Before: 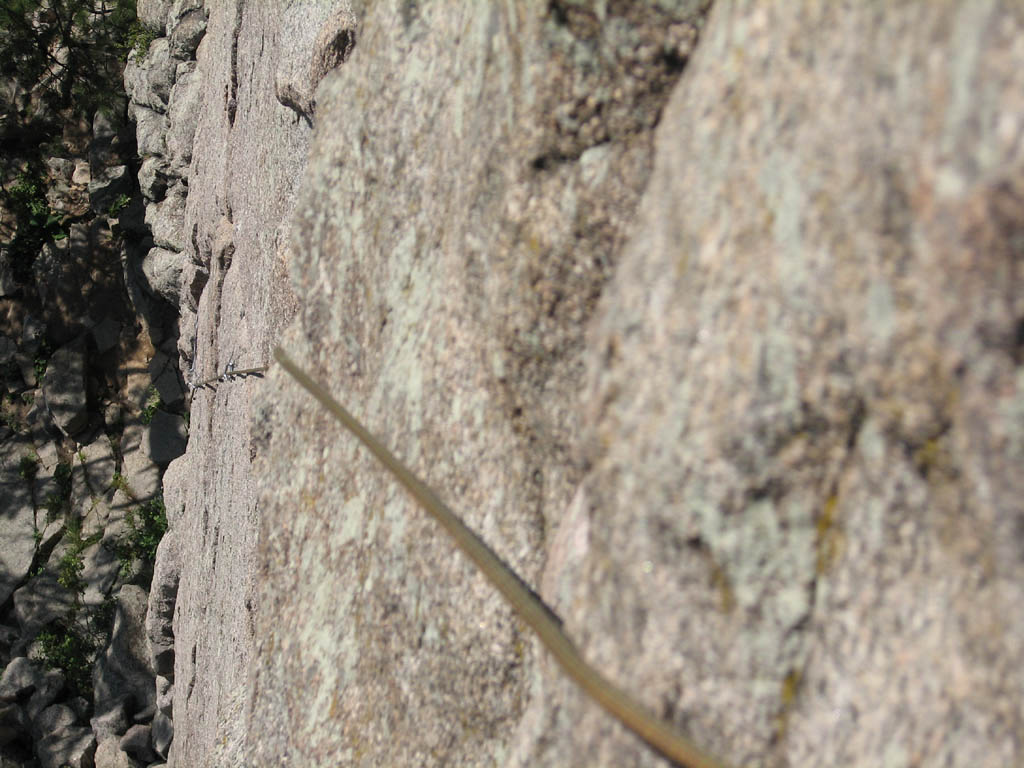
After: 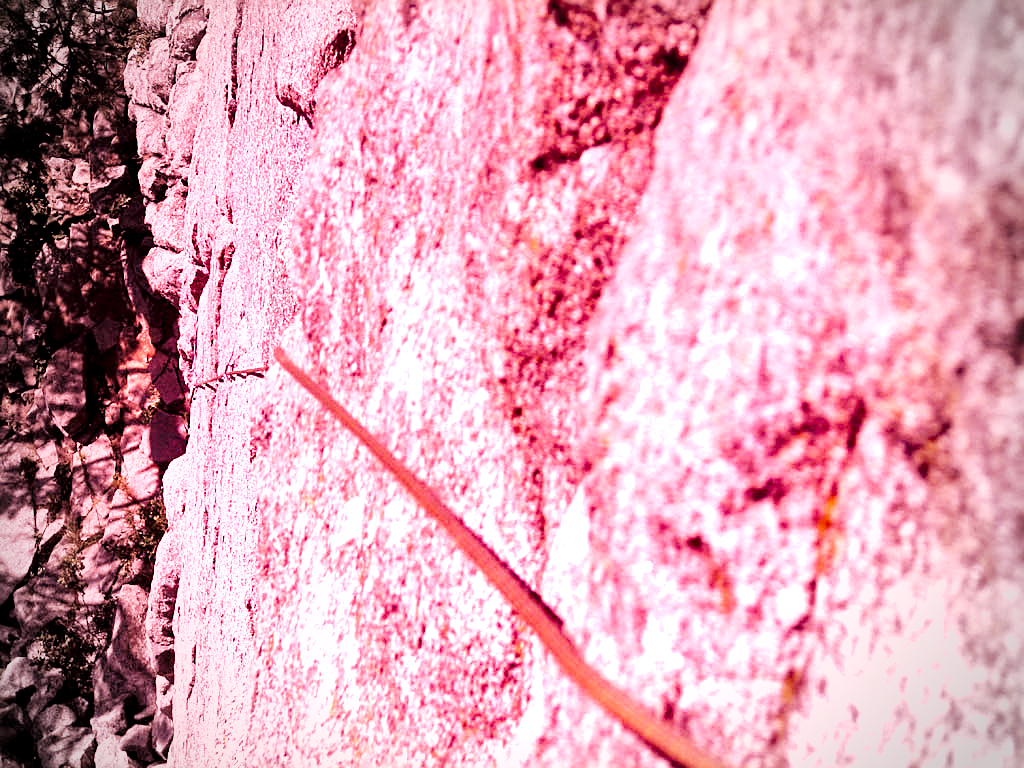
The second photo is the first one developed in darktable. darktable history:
sharpen: on, module defaults
base curve: curves: ch0 [(0, 0) (0.028, 0.03) (0.121, 0.232) (0.46, 0.748) (0.859, 0.968) (1, 1)], preserve colors none
shadows and highlights: low approximation 0.01, soften with gaussian
exposure: black level correction 0.009, exposure 0.014 EV, compensate highlight preservation false
graduated density: on, module defaults
white balance: red 2.291, blue 1.415
raw denoise: x [[0, 0.25, 0.5, 0.75, 1] ×4]
local contrast: mode bilateral grid, contrast 20, coarseness 50, detail 141%, midtone range 0.2
levels: levels [0, 0.492, 0.984]
vignetting: fall-off start 67.15%, brightness -0.442, saturation -0.691, width/height ratio 1.011, unbound false
